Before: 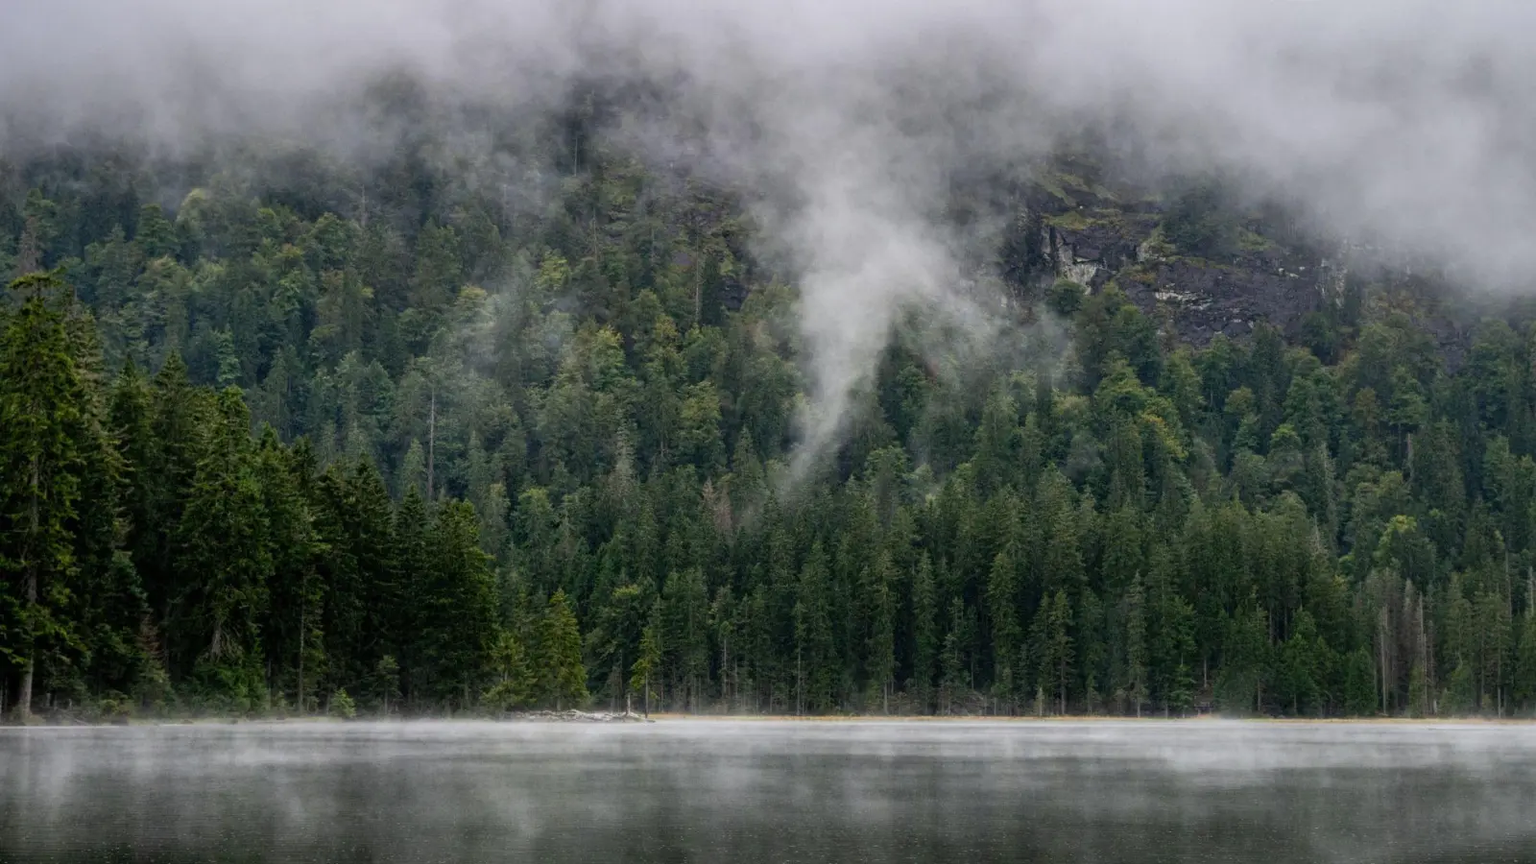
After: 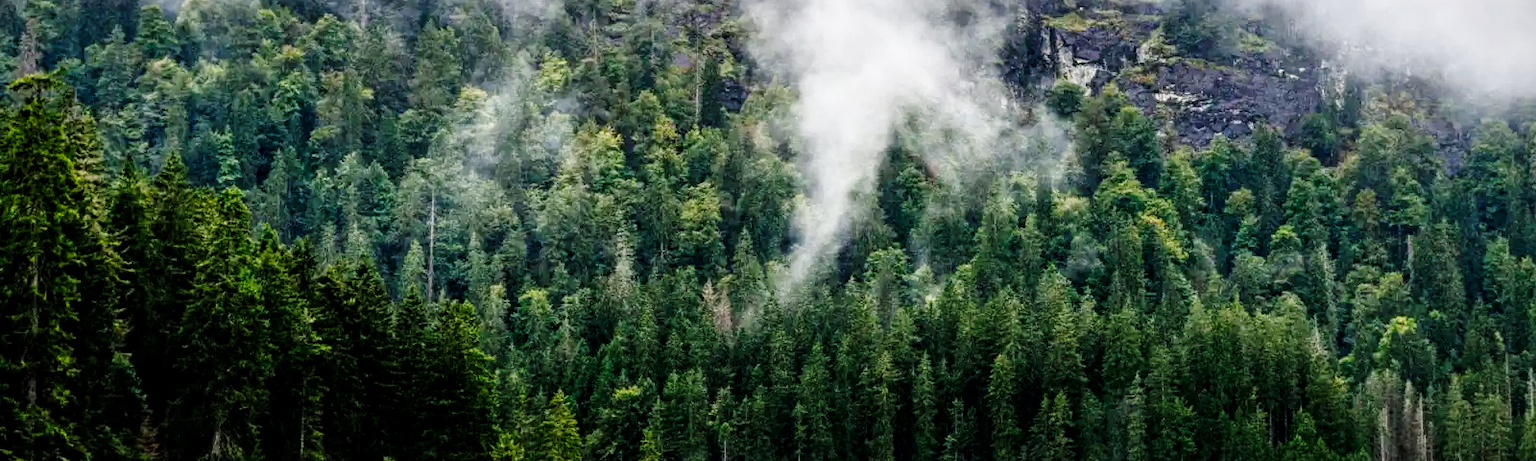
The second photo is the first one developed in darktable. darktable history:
vignetting: fall-off start 97.23%, saturation -0.024, center (-0.033, -0.042), width/height ratio 1.179, unbound false
local contrast: on, module defaults
crop and rotate: top 23.043%, bottom 23.437%
base curve: curves: ch0 [(0, 0) (0, 0) (0.002, 0.001) (0.008, 0.003) (0.019, 0.011) (0.037, 0.037) (0.064, 0.11) (0.102, 0.232) (0.152, 0.379) (0.216, 0.524) (0.296, 0.665) (0.394, 0.789) (0.512, 0.881) (0.651, 0.945) (0.813, 0.986) (1, 1)], preserve colors none
